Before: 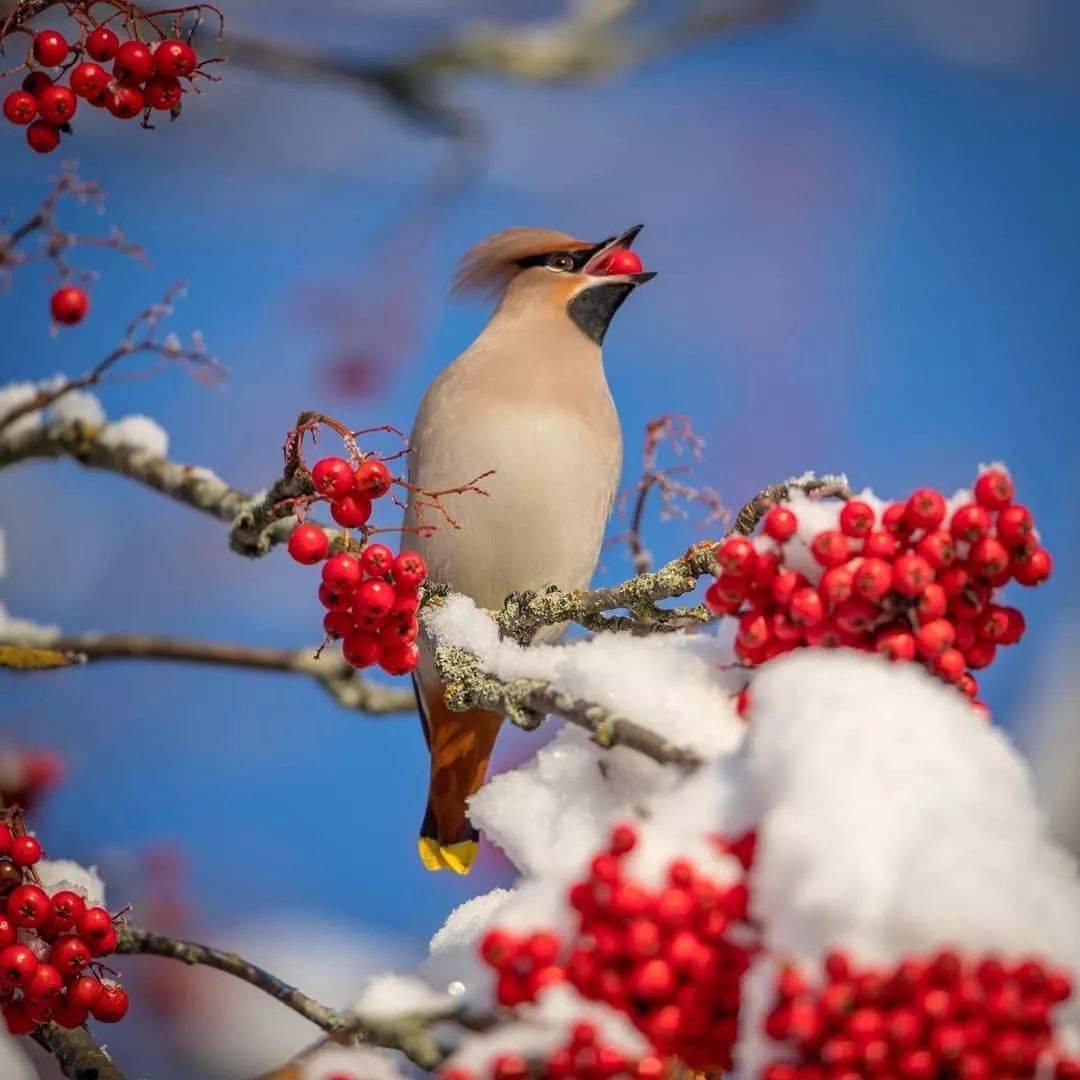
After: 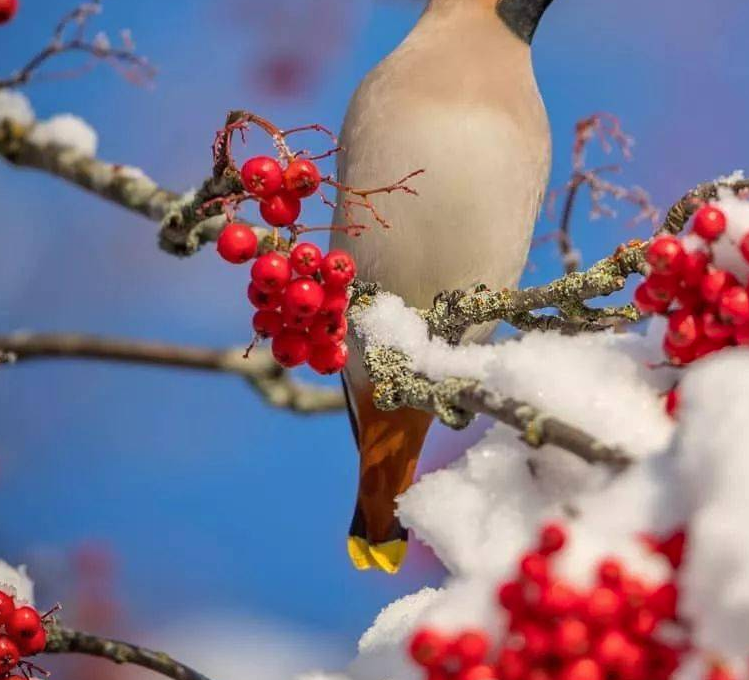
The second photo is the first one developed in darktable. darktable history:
shadows and highlights: soften with gaussian
crop: left 6.63%, top 27.914%, right 23.958%, bottom 9.062%
